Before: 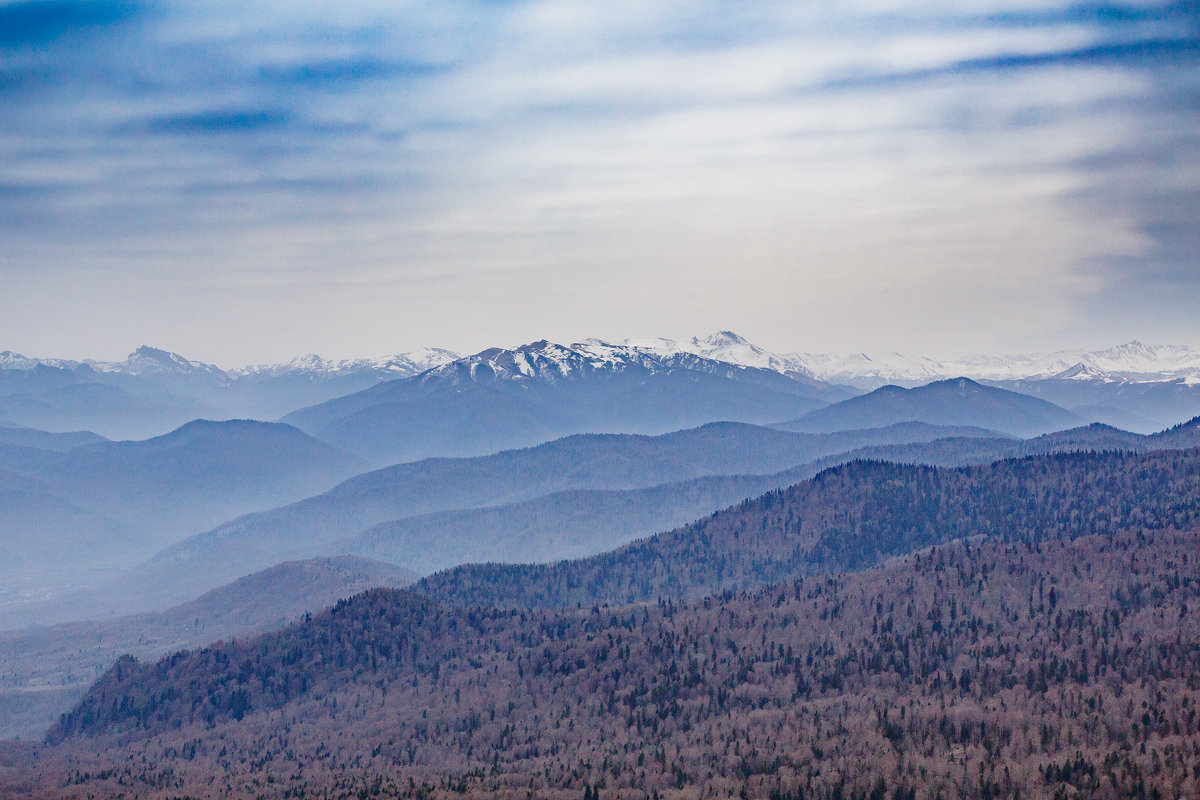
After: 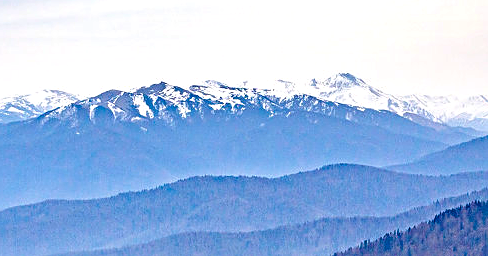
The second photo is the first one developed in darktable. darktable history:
color balance rgb: power › hue 174.86°, perceptual saturation grading › global saturation 25.023%, perceptual brilliance grading › global brilliance 19.912%, global vibrance 20%
sharpen: on, module defaults
crop: left 31.763%, top 32.256%, right 27.501%, bottom 35.695%
